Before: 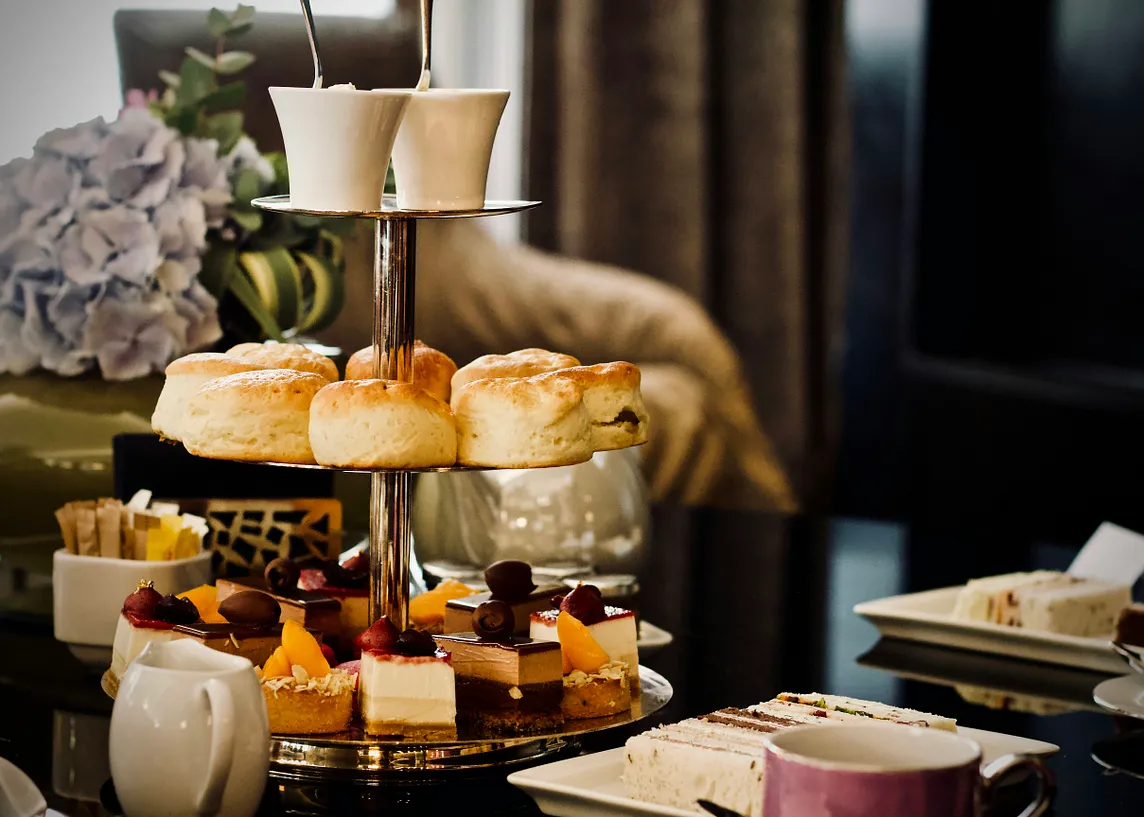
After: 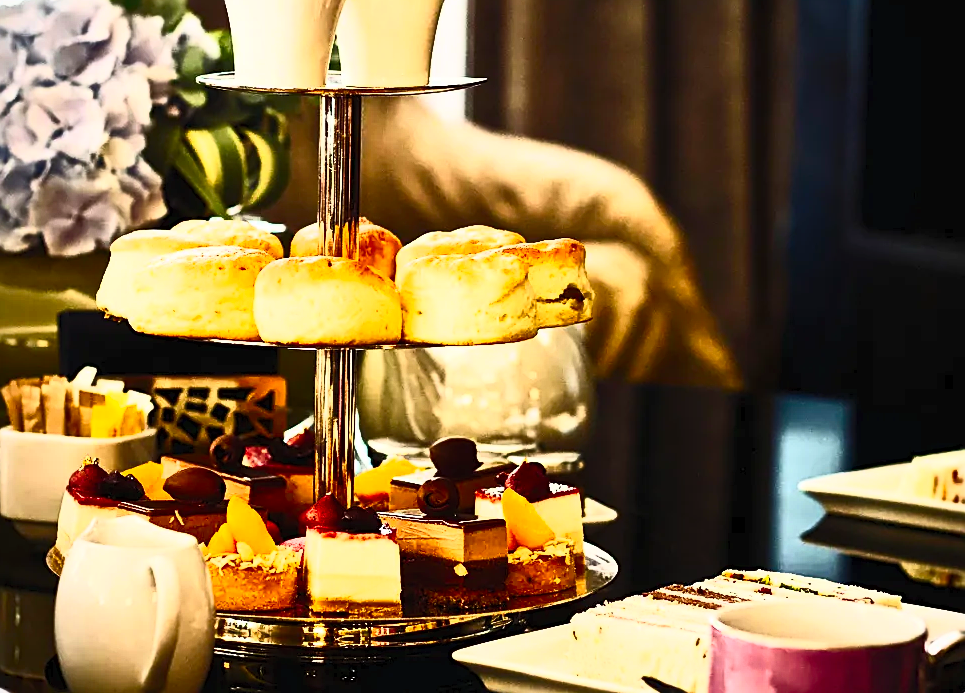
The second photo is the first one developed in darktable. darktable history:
crop and rotate: left 4.882%, top 15.133%, right 10.709%
contrast brightness saturation: contrast 0.823, brightness 0.585, saturation 0.585
sharpen: on, module defaults
